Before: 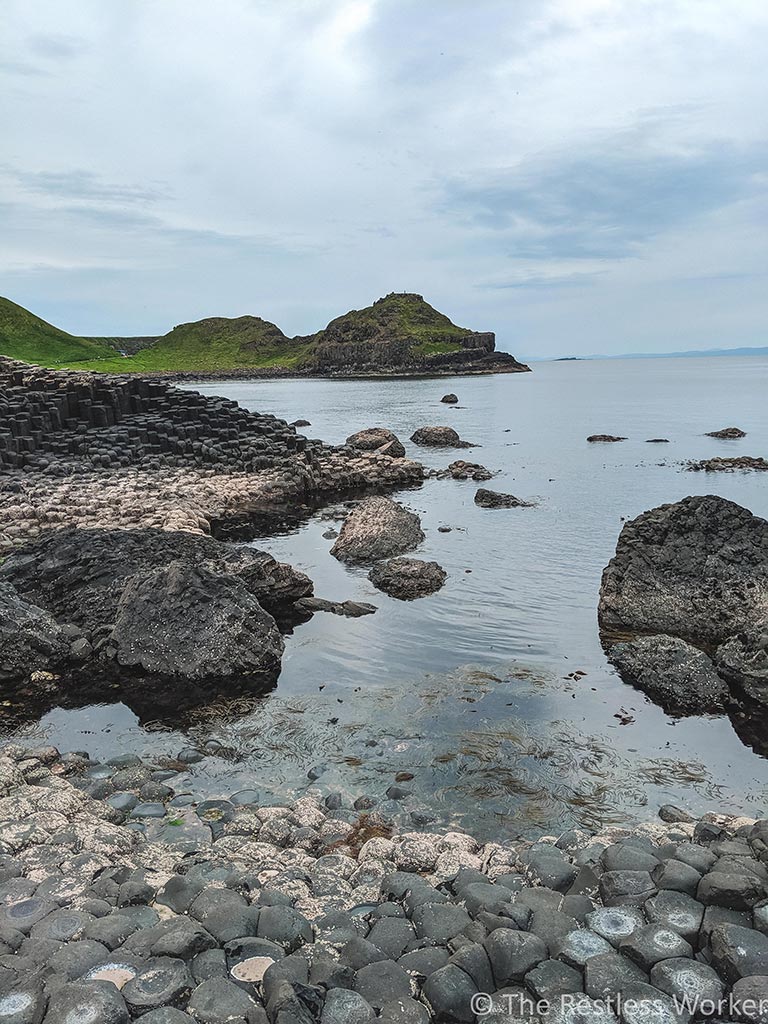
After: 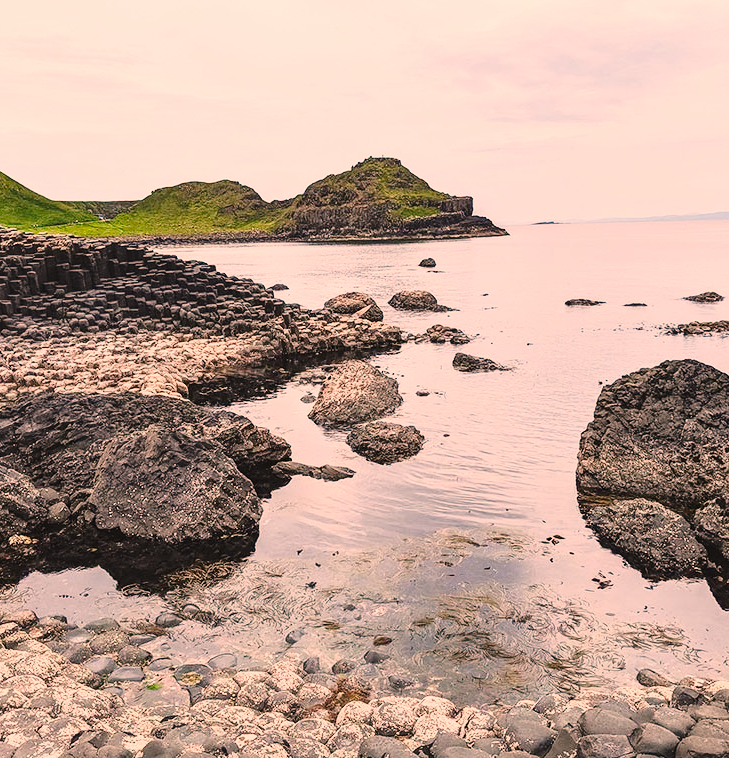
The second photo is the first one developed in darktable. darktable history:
crop and rotate: left 2.991%, top 13.302%, right 1.981%, bottom 12.636%
base curve: curves: ch0 [(0, 0) (0.028, 0.03) (0.121, 0.232) (0.46, 0.748) (0.859, 0.968) (1, 1)], preserve colors none
color correction: highlights a* 21.16, highlights b* 19.61
